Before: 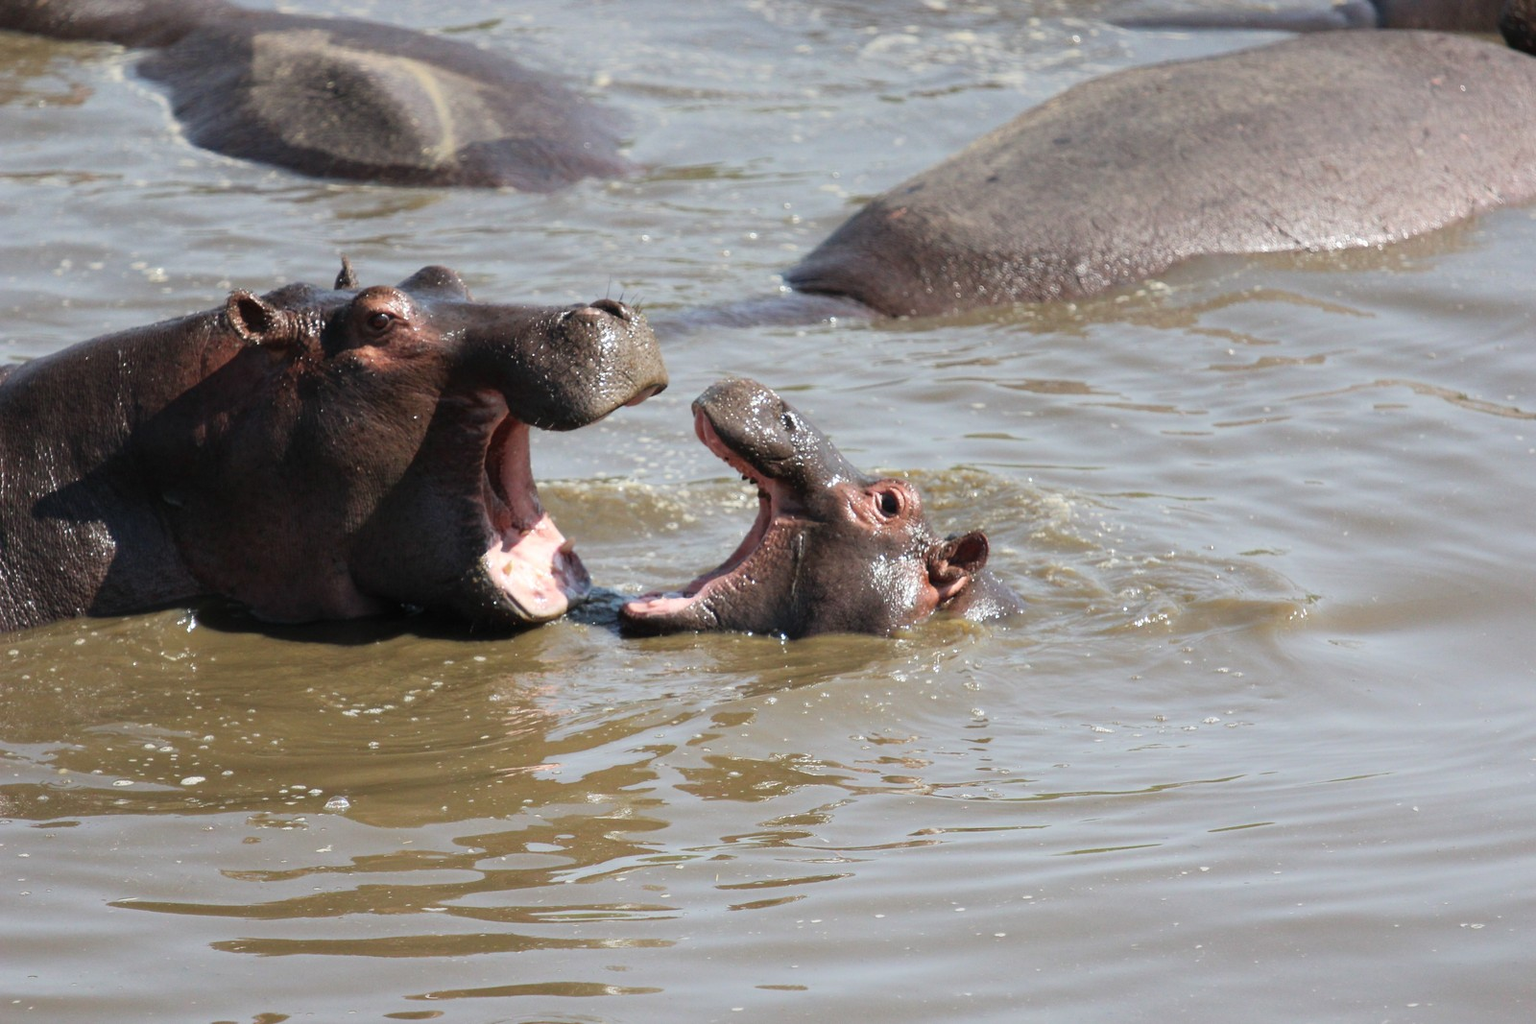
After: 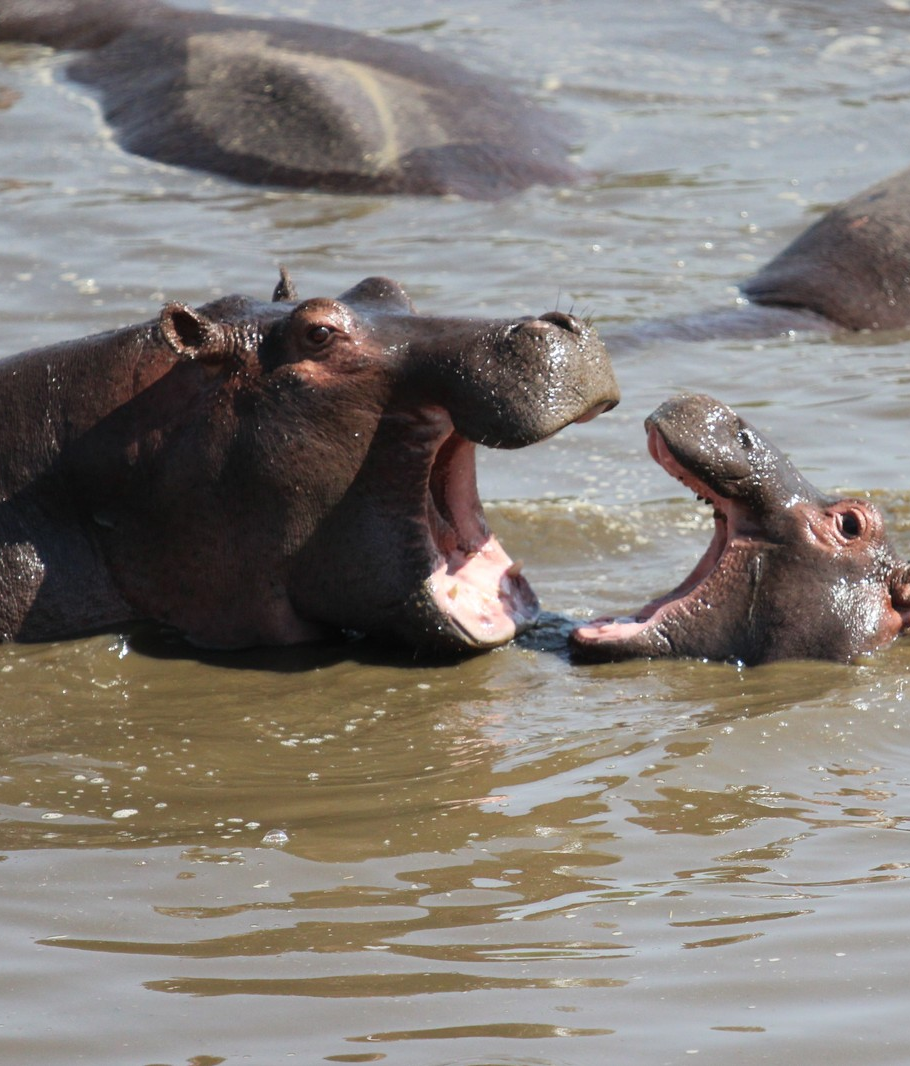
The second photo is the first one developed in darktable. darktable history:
crop: left 4.761%, right 38.353%
